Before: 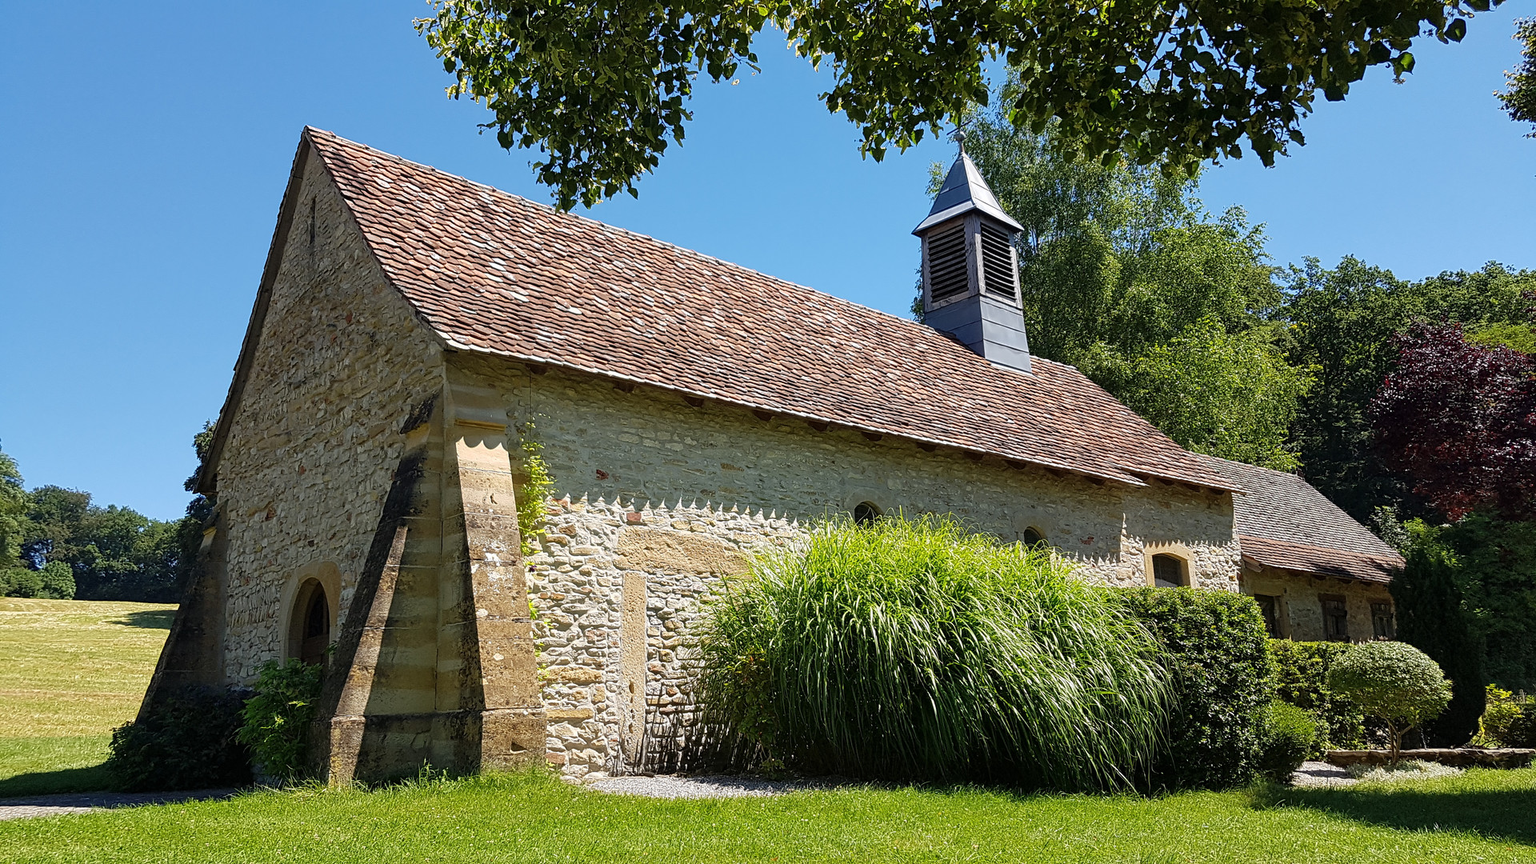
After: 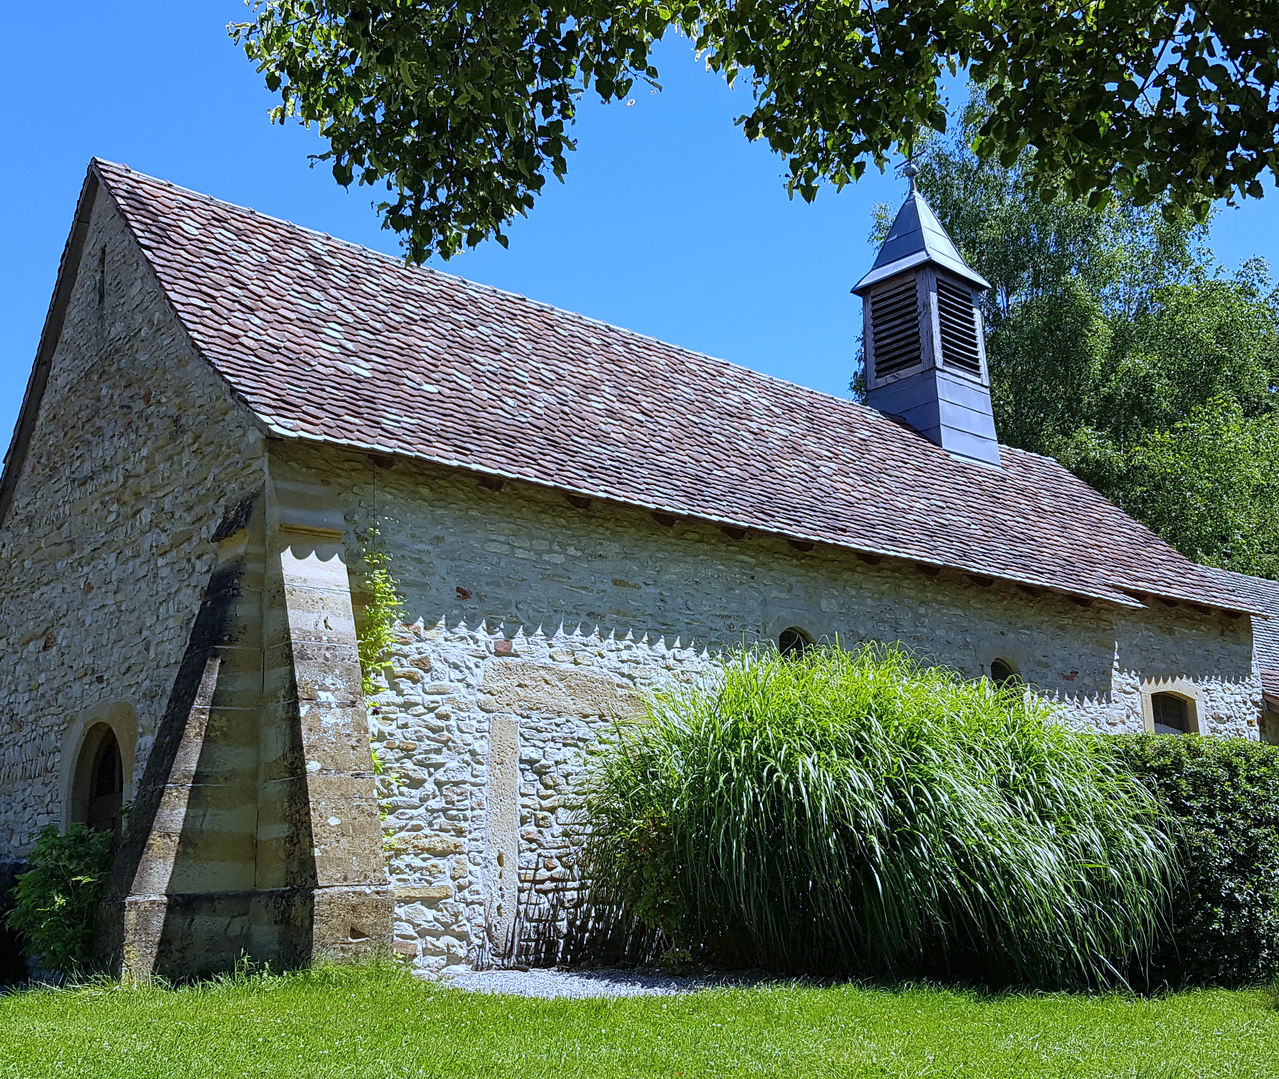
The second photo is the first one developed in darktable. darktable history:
white balance: red 0.871, blue 1.249
crop and rotate: left 15.055%, right 18.278%
